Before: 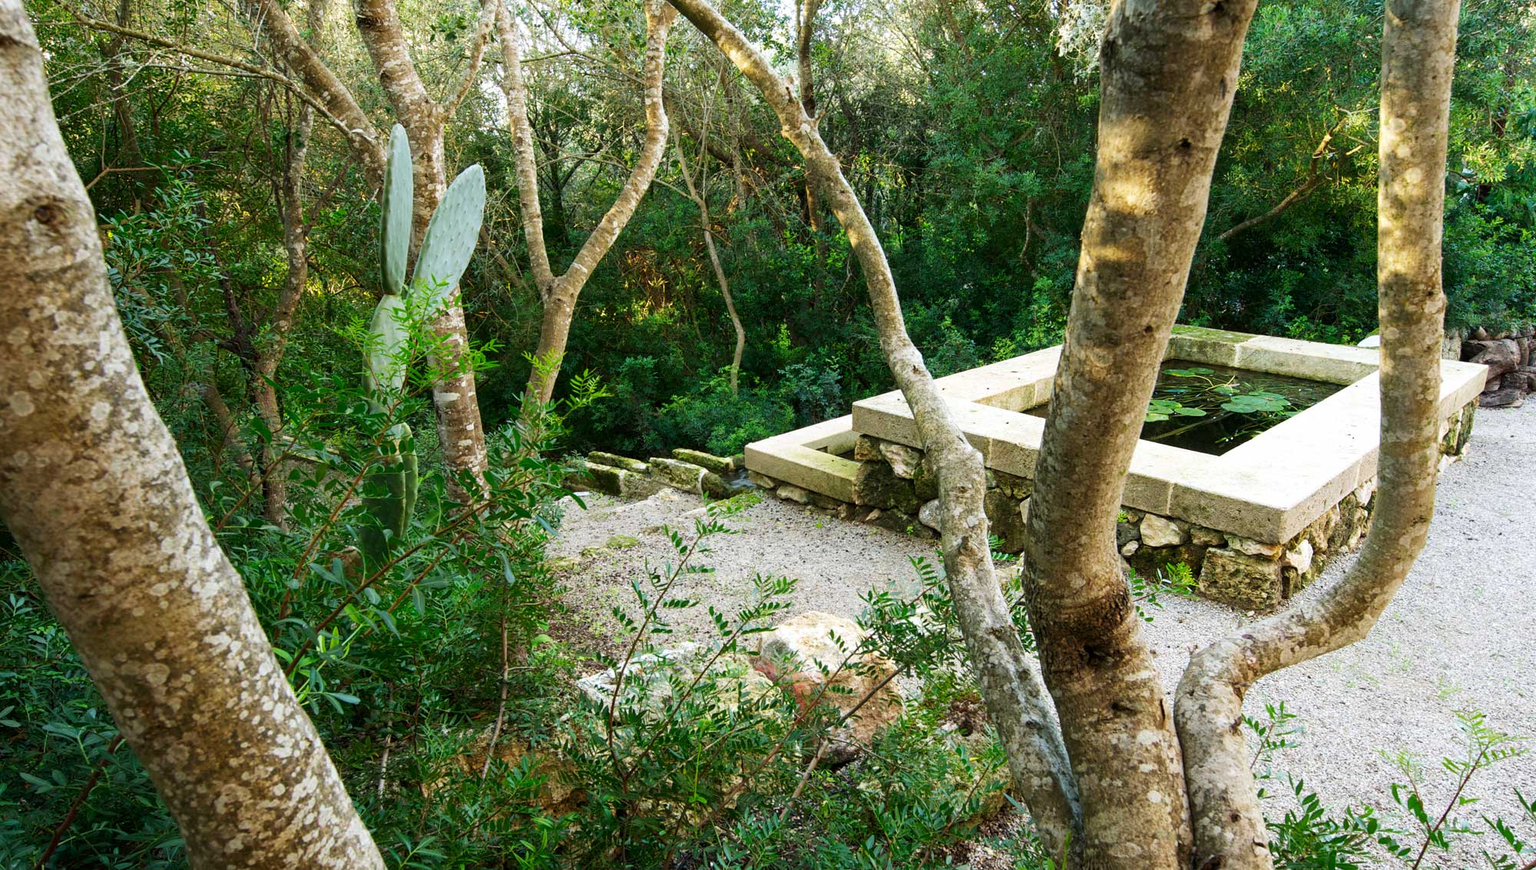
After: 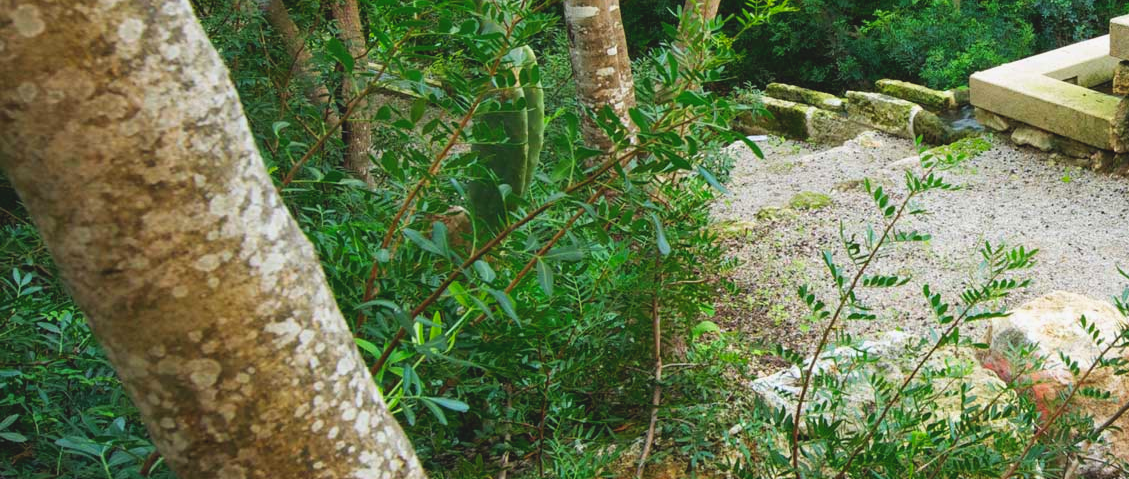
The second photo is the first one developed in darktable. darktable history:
crop: top 44.648%, right 43.547%, bottom 13.011%
exposure: black level correction -0.001, exposure 0.079 EV, compensate exposure bias true, compensate highlight preservation false
contrast brightness saturation: contrast -0.096, brightness 0.052, saturation 0.083
